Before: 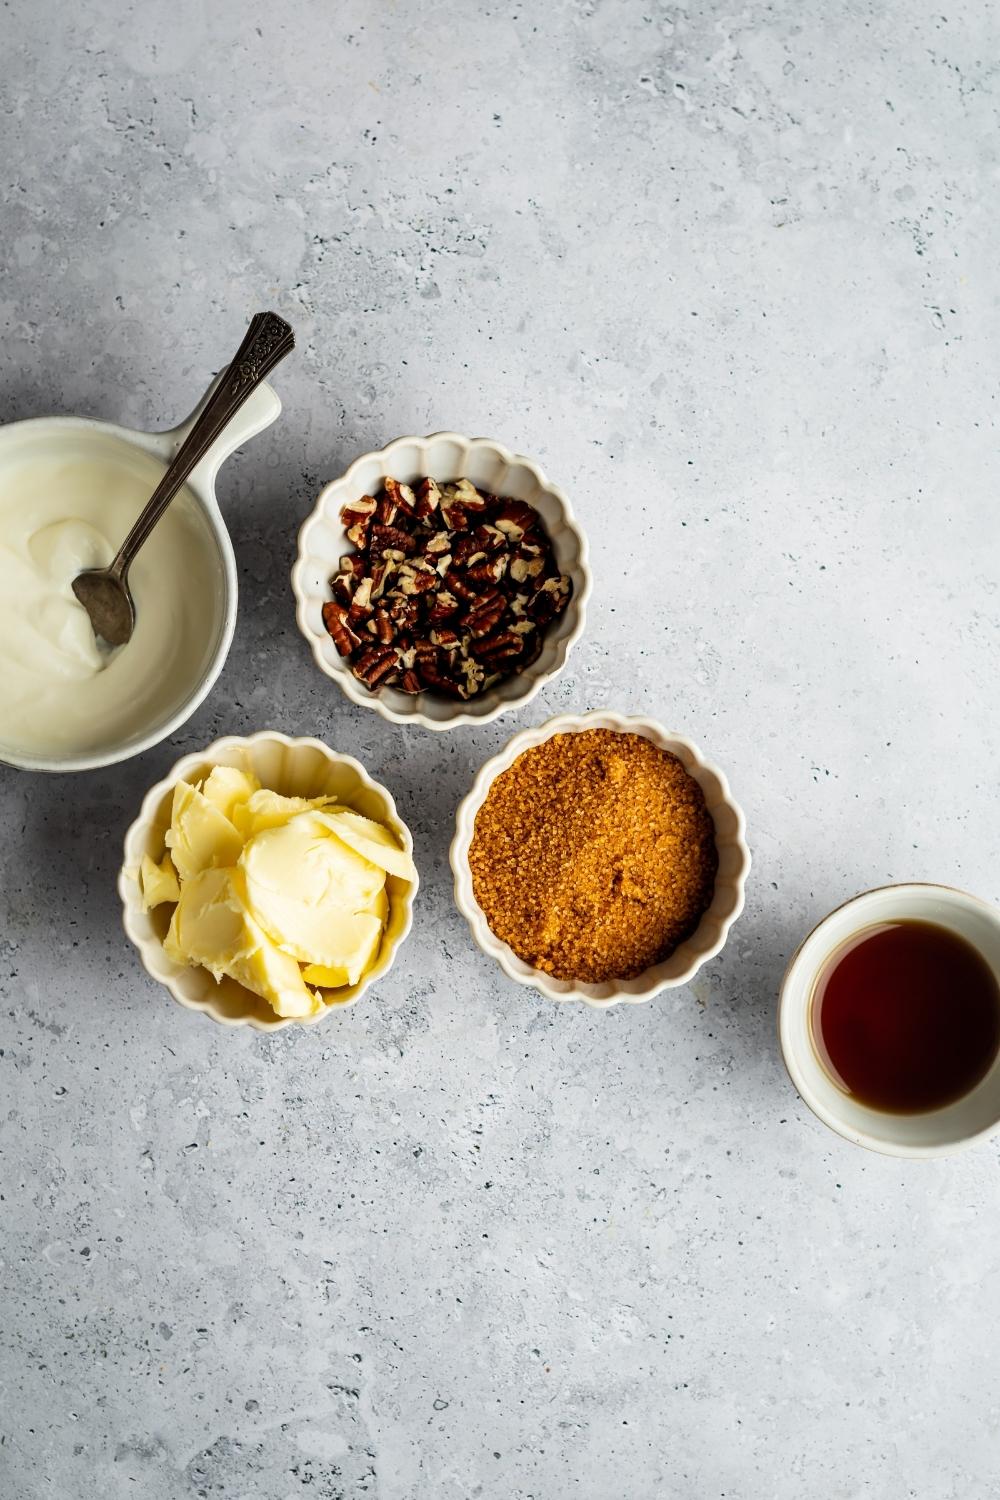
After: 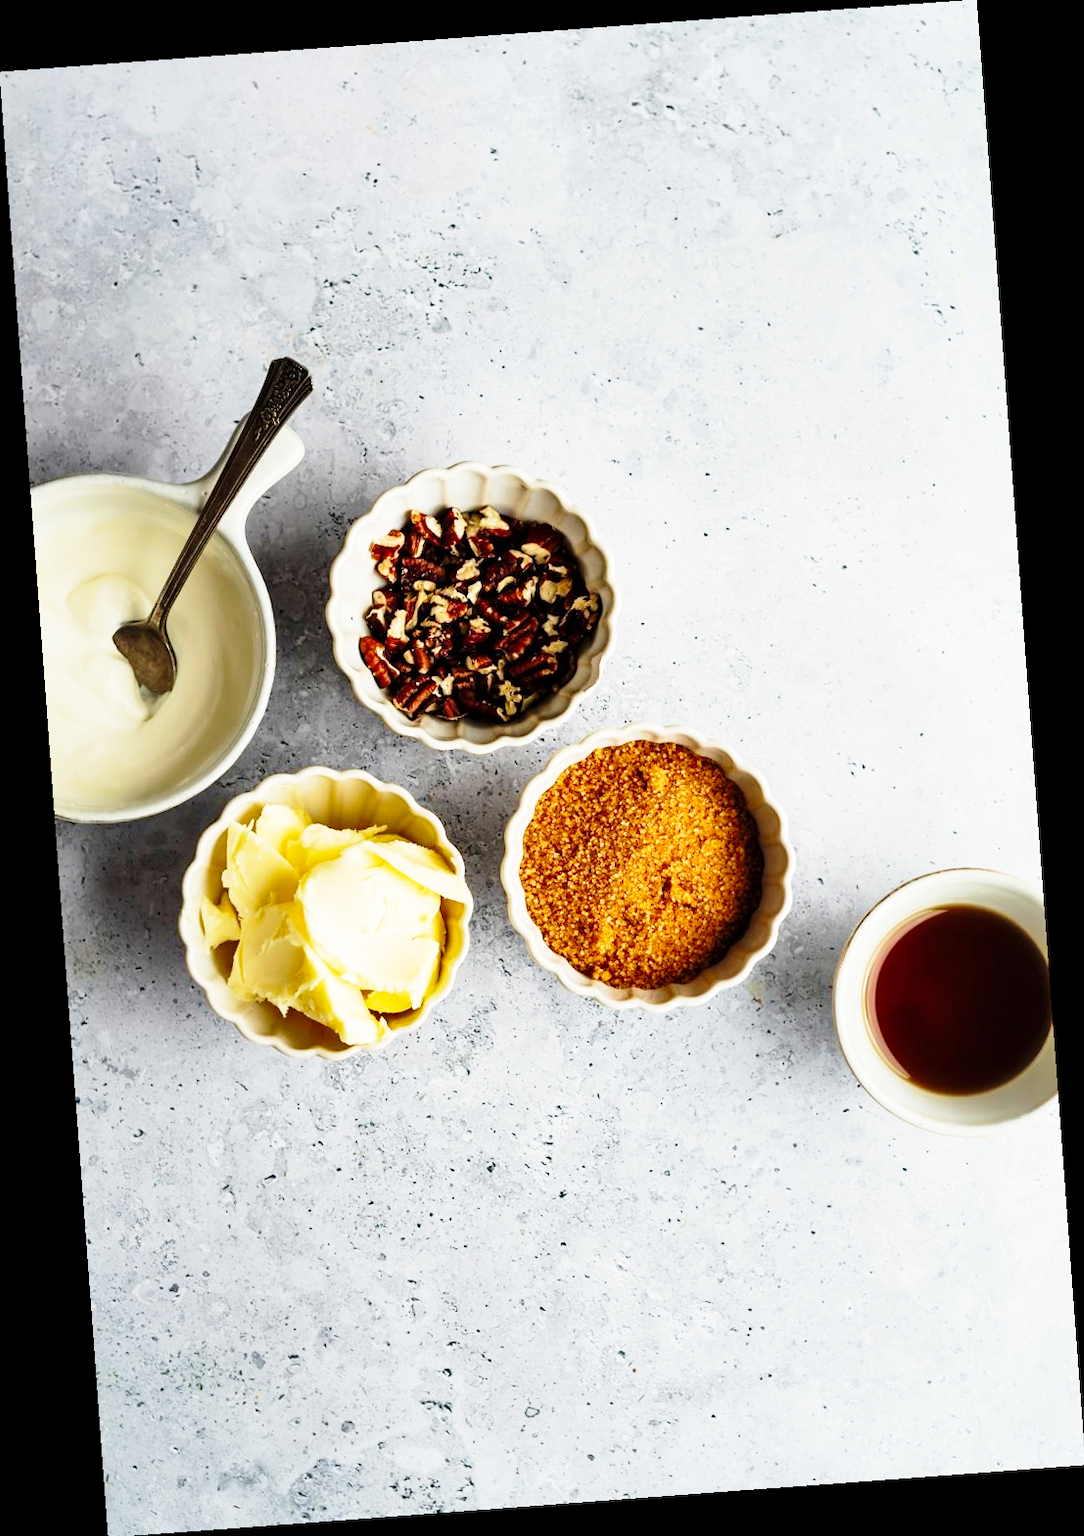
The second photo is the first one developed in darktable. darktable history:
rotate and perspective: rotation -4.25°, automatic cropping off
base curve: curves: ch0 [(0, 0) (0.028, 0.03) (0.121, 0.232) (0.46, 0.748) (0.859, 0.968) (1, 1)], preserve colors none
shadows and highlights: shadows 49, highlights -41, soften with gaussian
velvia: on, module defaults
